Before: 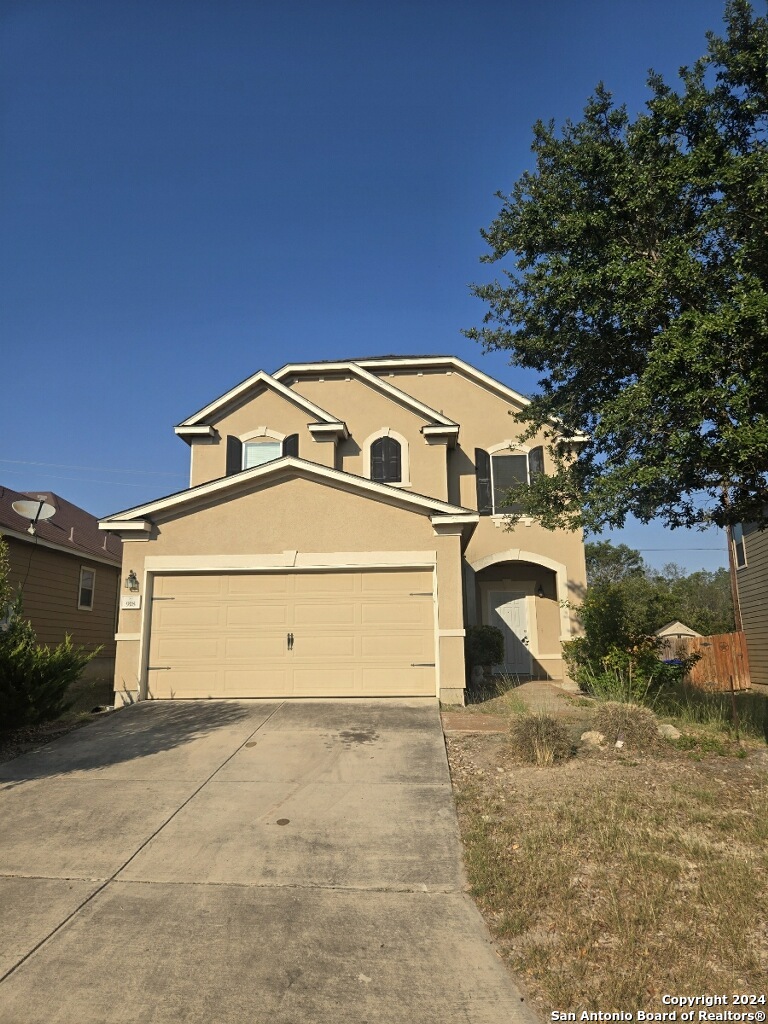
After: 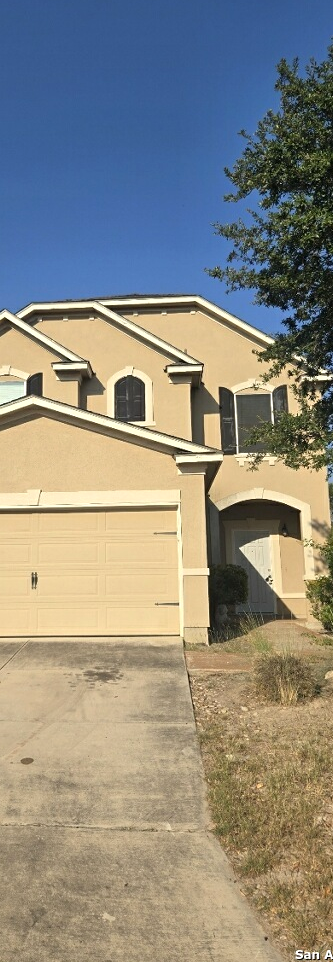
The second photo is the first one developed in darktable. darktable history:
exposure: exposure 0.2 EV, compensate highlight preservation false
crop: left 33.452%, top 6.025%, right 23.155%
